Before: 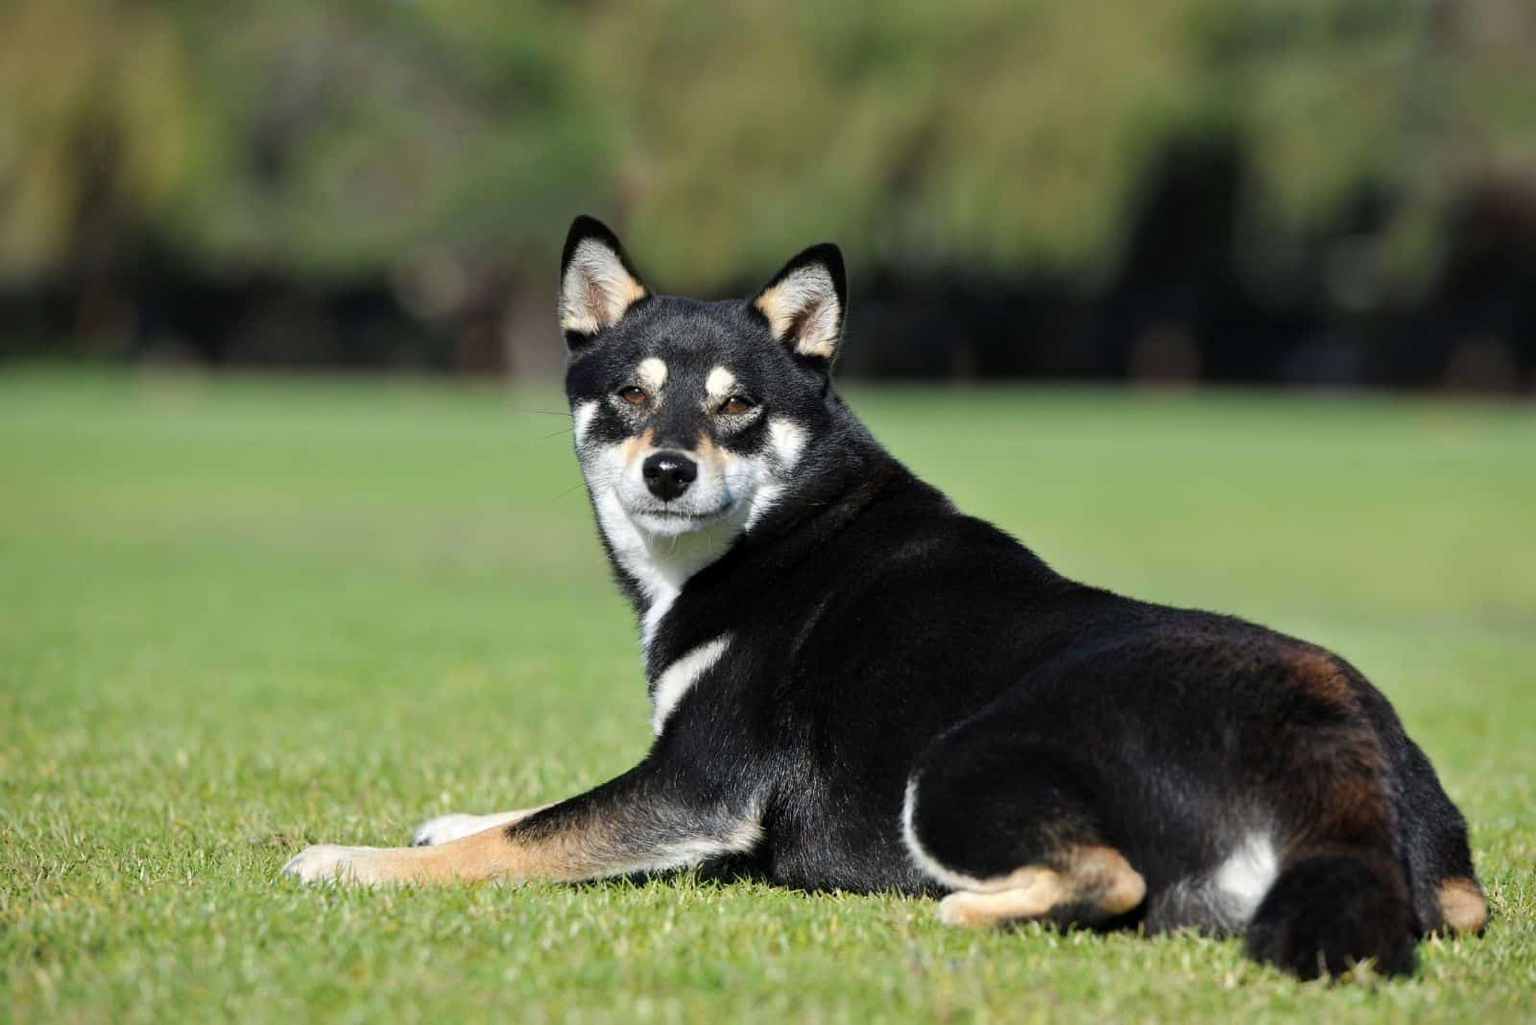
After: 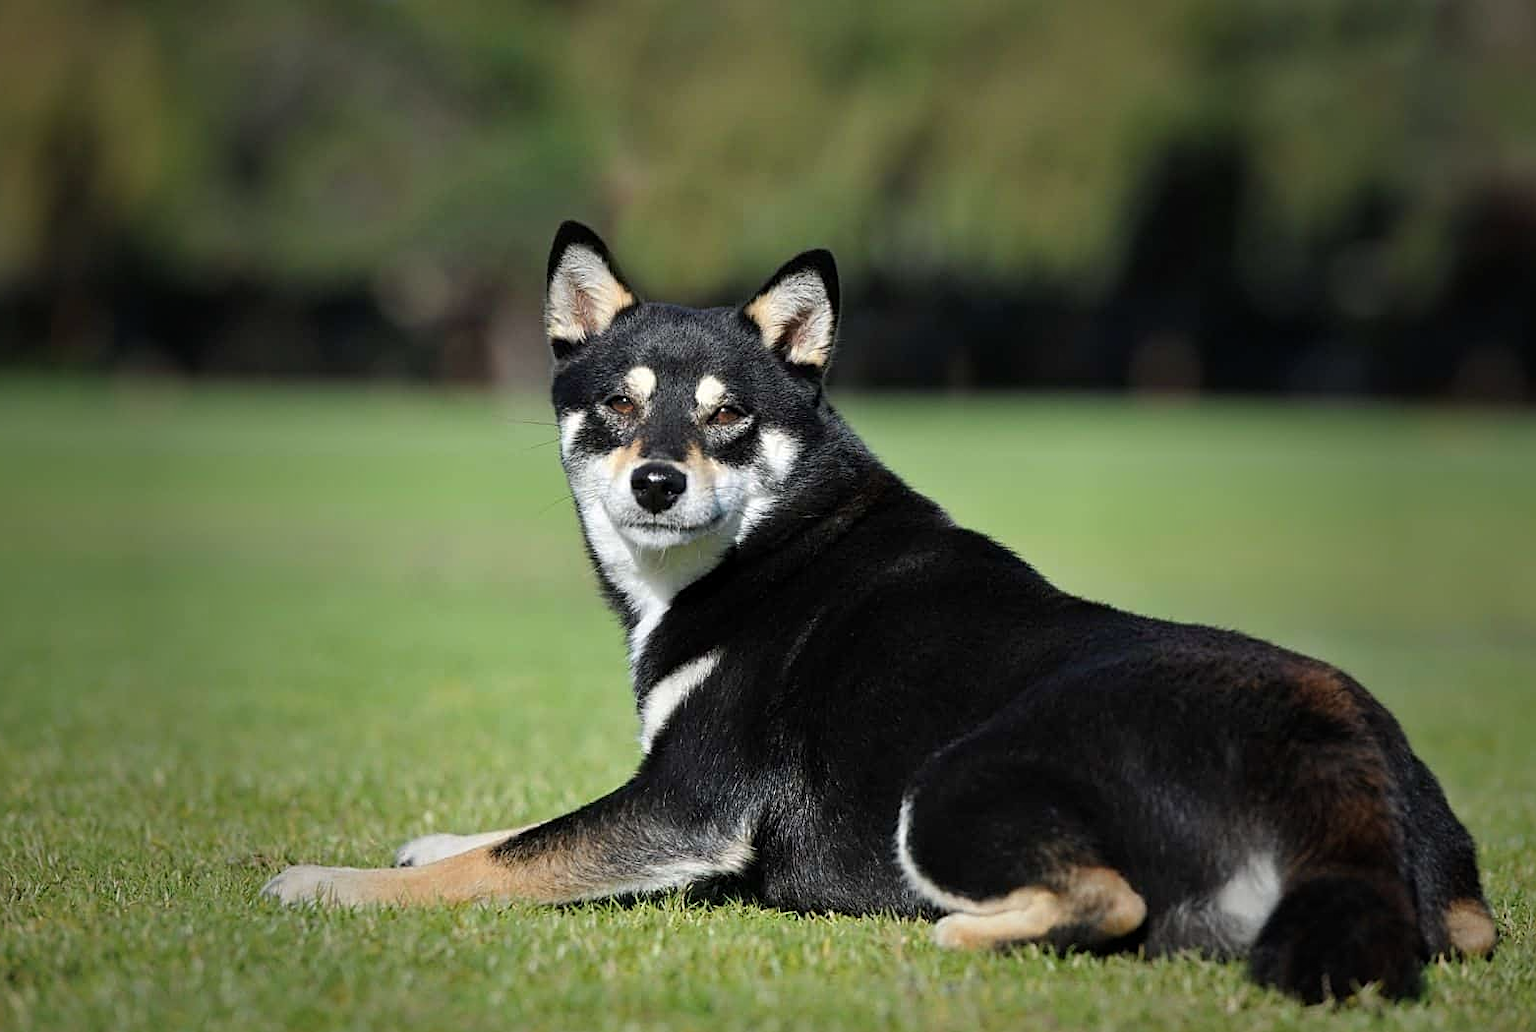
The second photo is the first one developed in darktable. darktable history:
vignetting: fall-off start 40.93%, fall-off radius 40.53%, saturation 0.002
sharpen: on, module defaults
crop and rotate: left 1.784%, right 0.538%, bottom 1.661%
